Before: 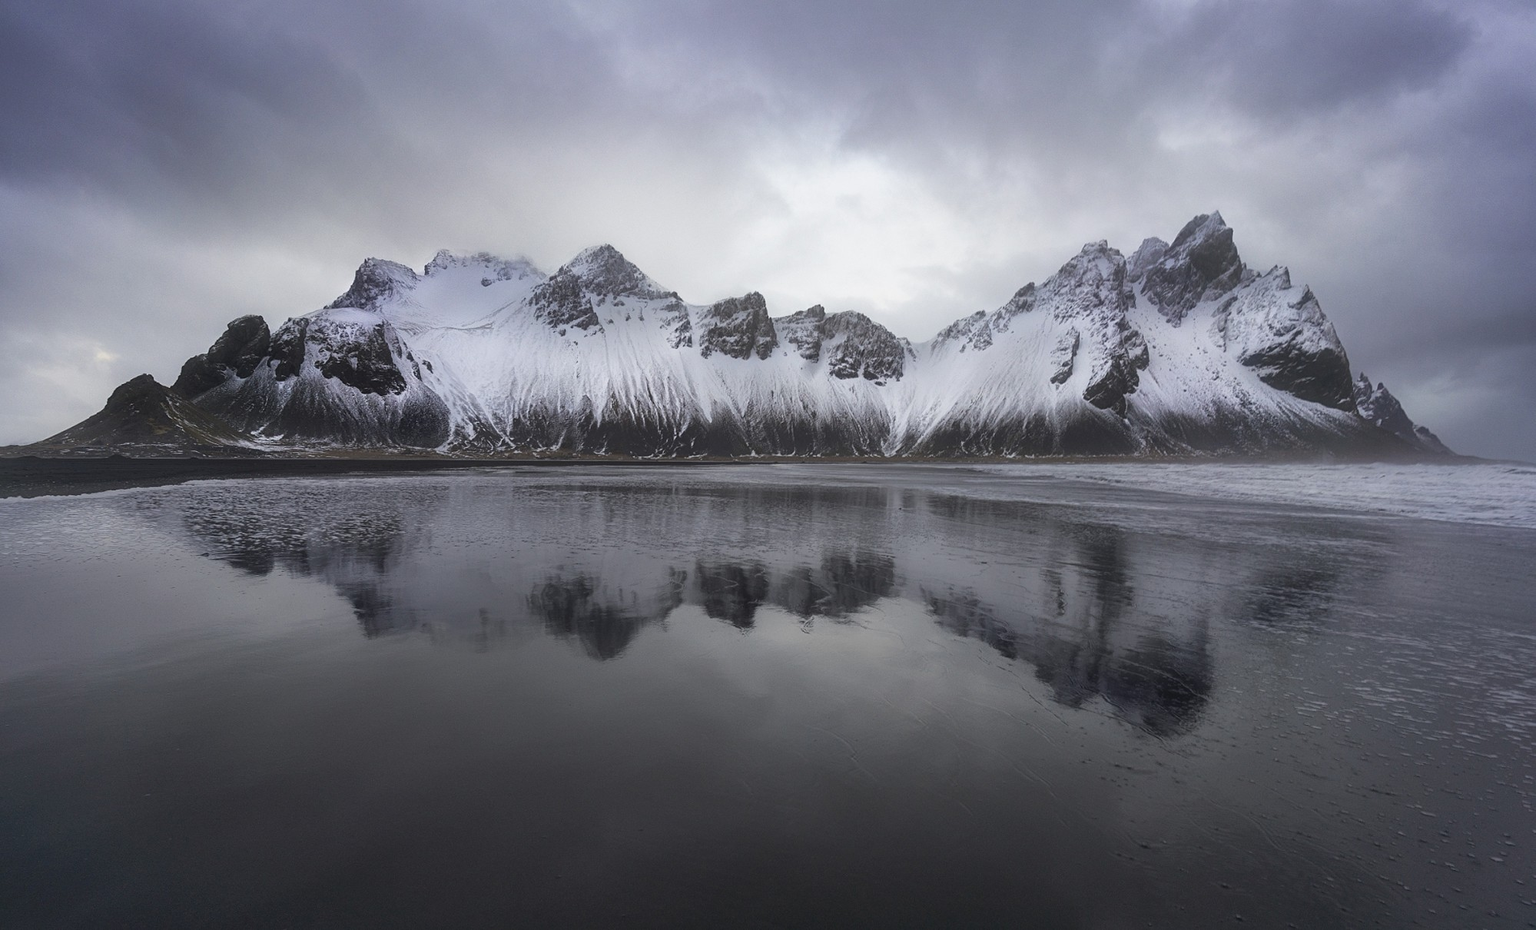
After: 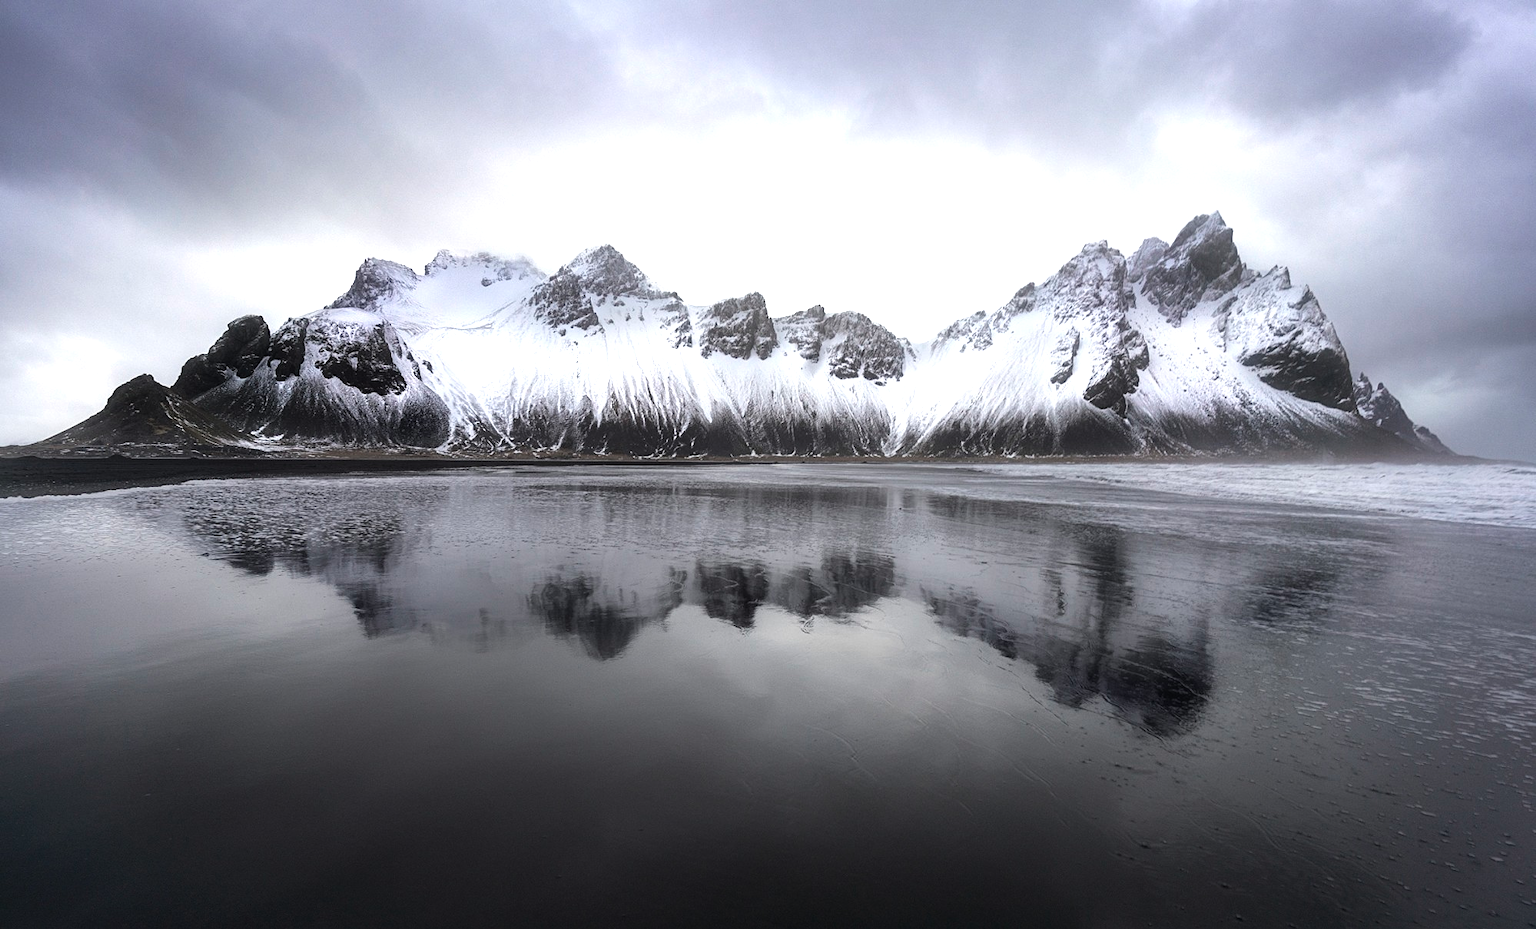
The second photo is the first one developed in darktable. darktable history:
tone equalizer: -8 EV -1.11 EV, -7 EV -0.973 EV, -6 EV -0.858 EV, -5 EV -0.603 EV, -3 EV 0.592 EV, -2 EV 0.876 EV, -1 EV 1.01 EV, +0 EV 1.06 EV, mask exposure compensation -0.502 EV
color correction: highlights b* -0.033, saturation 0.797
